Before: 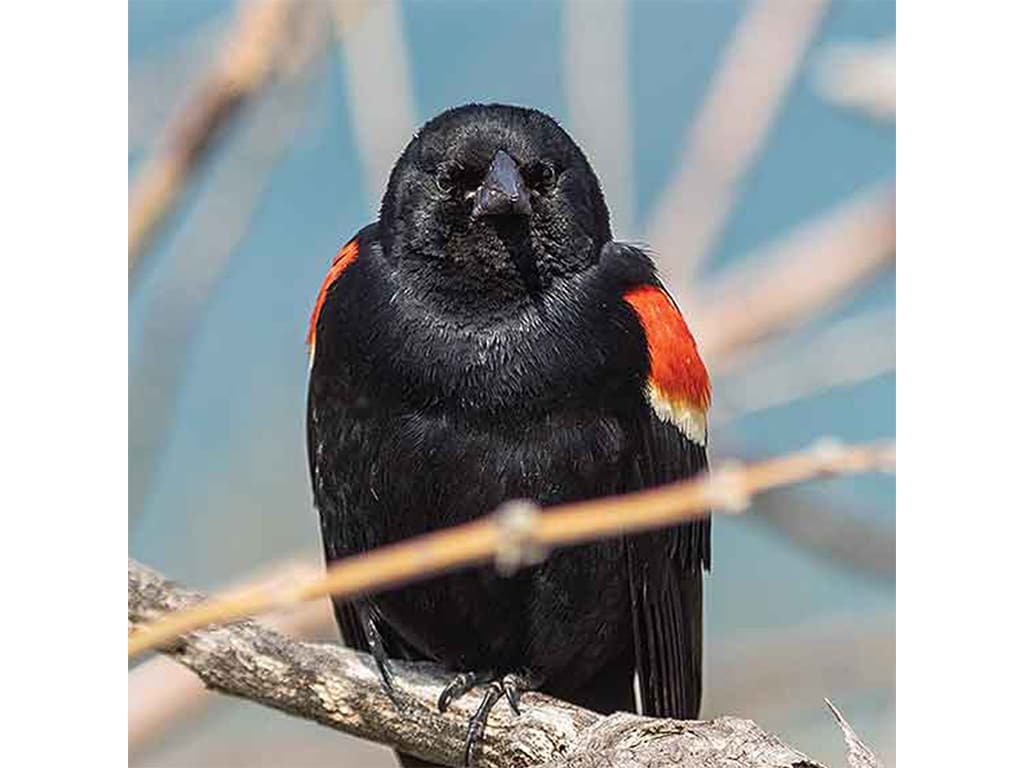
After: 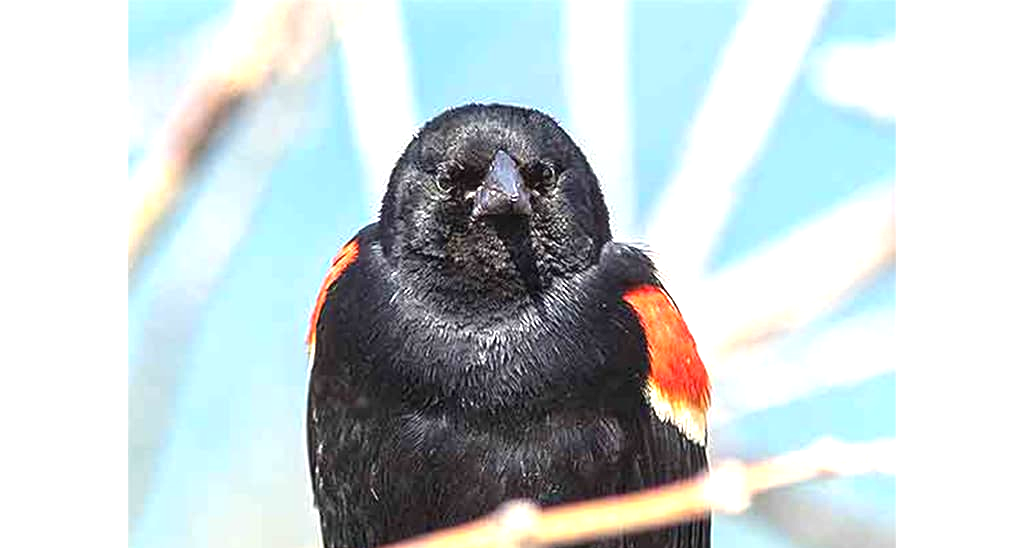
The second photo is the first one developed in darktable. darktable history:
crop: right 0.001%, bottom 28.568%
exposure: black level correction 0, exposure 1.292 EV, compensate highlight preservation false
